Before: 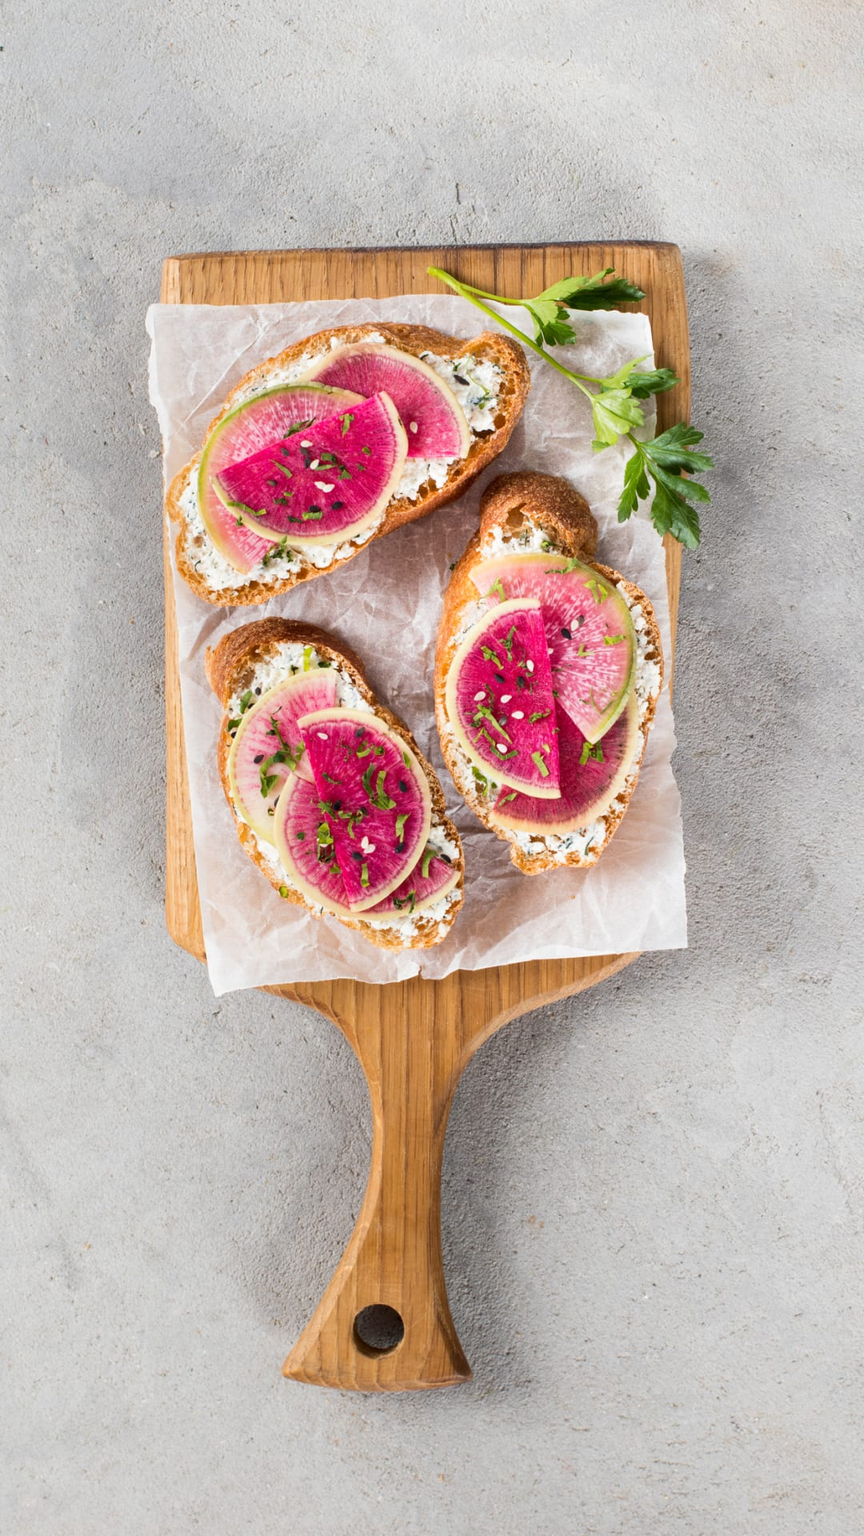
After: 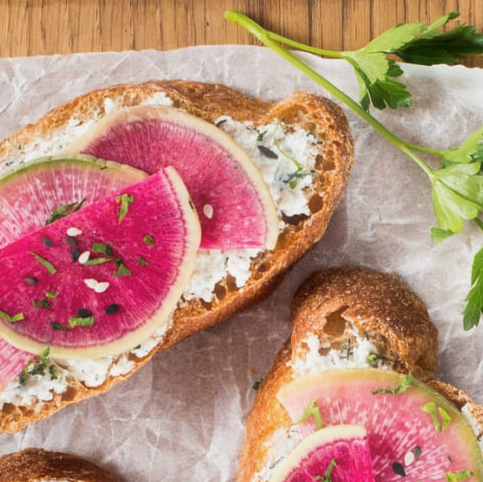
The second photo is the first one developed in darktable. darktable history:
haze removal: strength -0.1, adaptive false
exposure: black level correction 0.001, exposure -0.125 EV, compensate exposure bias true, compensate highlight preservation false
crop: left 28.64%, top 16.832%, right 26.637%, bottom 58.055%
